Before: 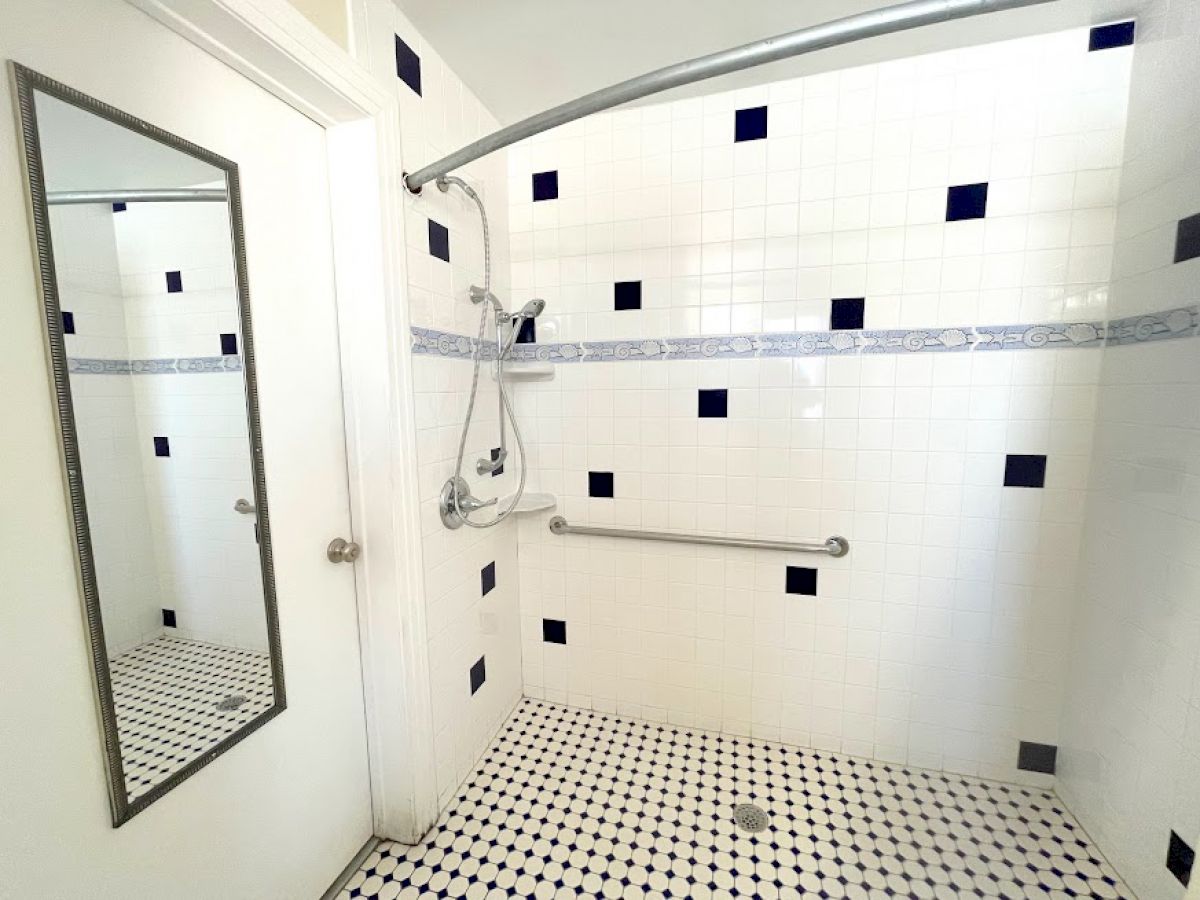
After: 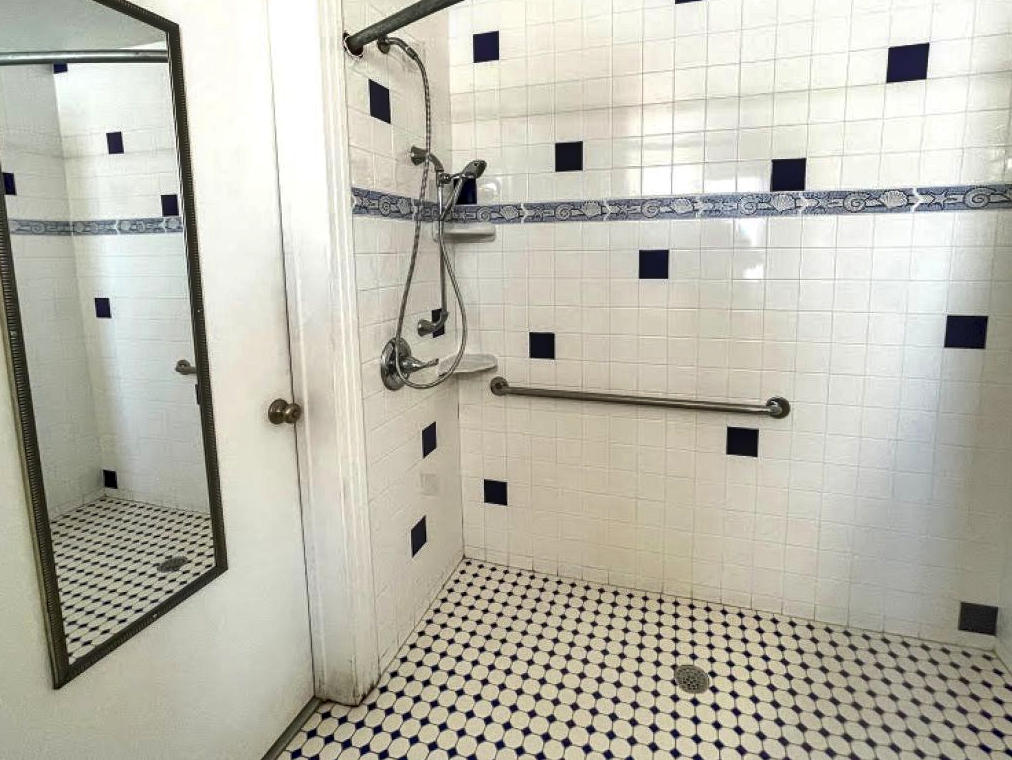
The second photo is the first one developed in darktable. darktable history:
shadows and highlights: shadows 76.49, highlights -60.78, soften with gaussian
local contrast: on, module defaults
crop and rotate: left 4.992%, top 15.503%, right 10.665%
